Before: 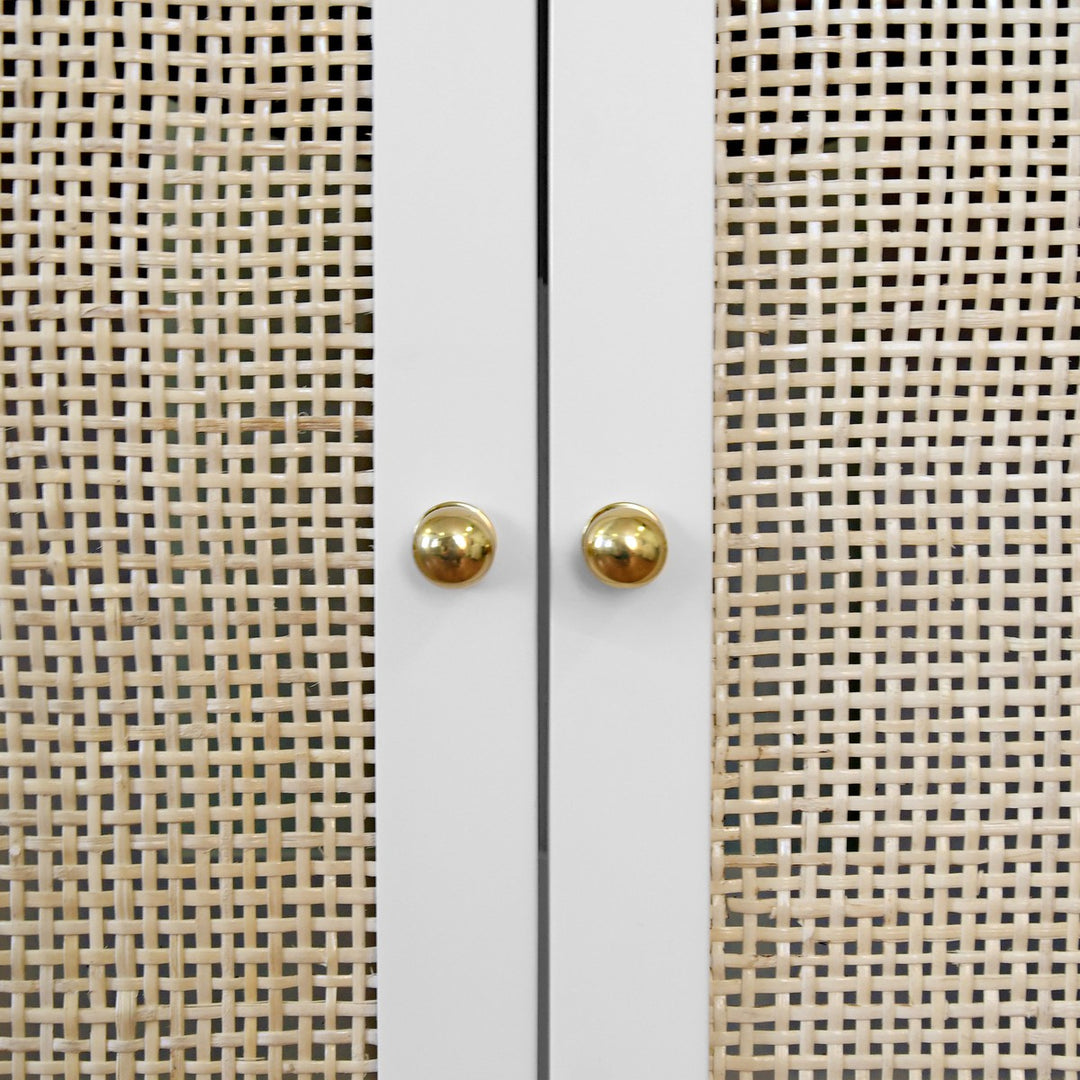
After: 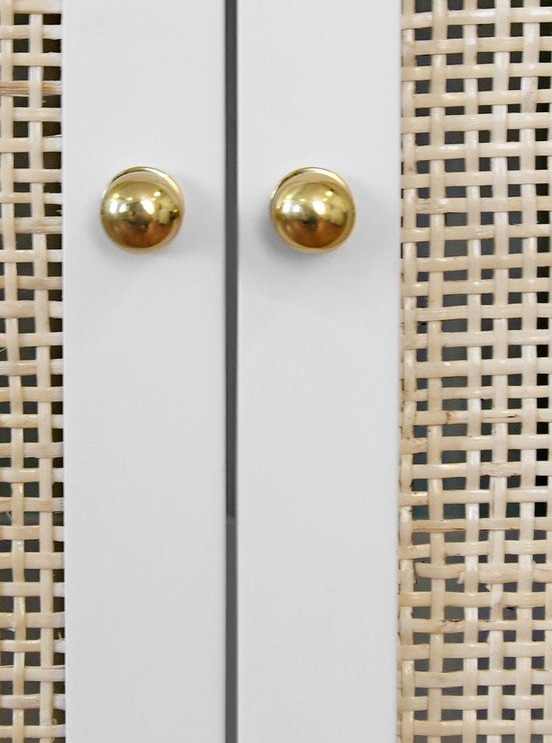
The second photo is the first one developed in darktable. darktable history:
crop and rotate: left 29.011%, top 31.163%, right 19.862%
